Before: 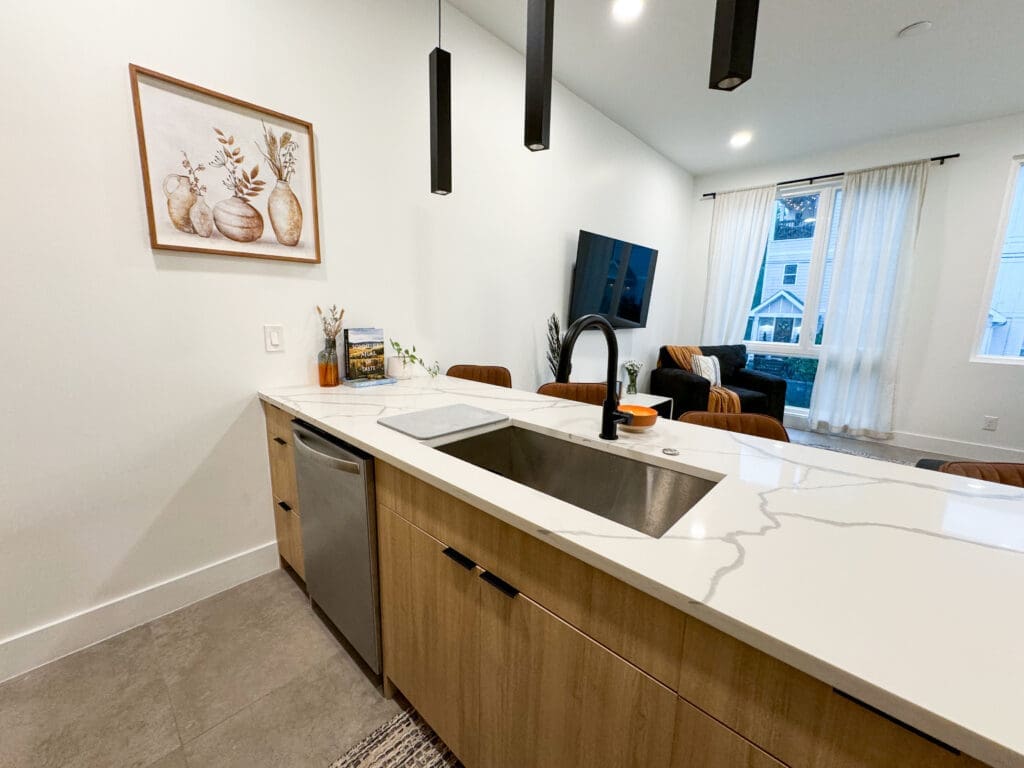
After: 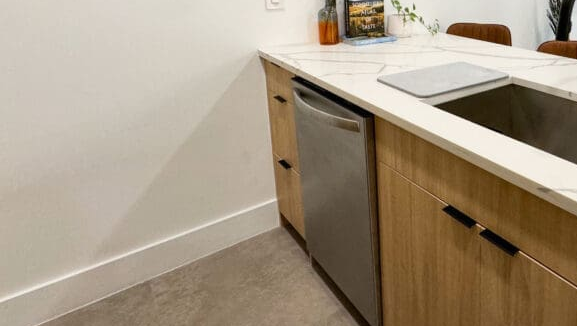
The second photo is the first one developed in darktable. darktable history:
crop: top 44.608%, right 43.625%, bottom 12.852%
contrast equalizer: y [[0.5, 0.502, 0.506, 0.511, 0.52, 0.537], [0.5 ×6], [0.505, 0.509, 0.518, 0.534, 0.553, 0.561], [0 ×6], [0 ×6]], mix -0.303
